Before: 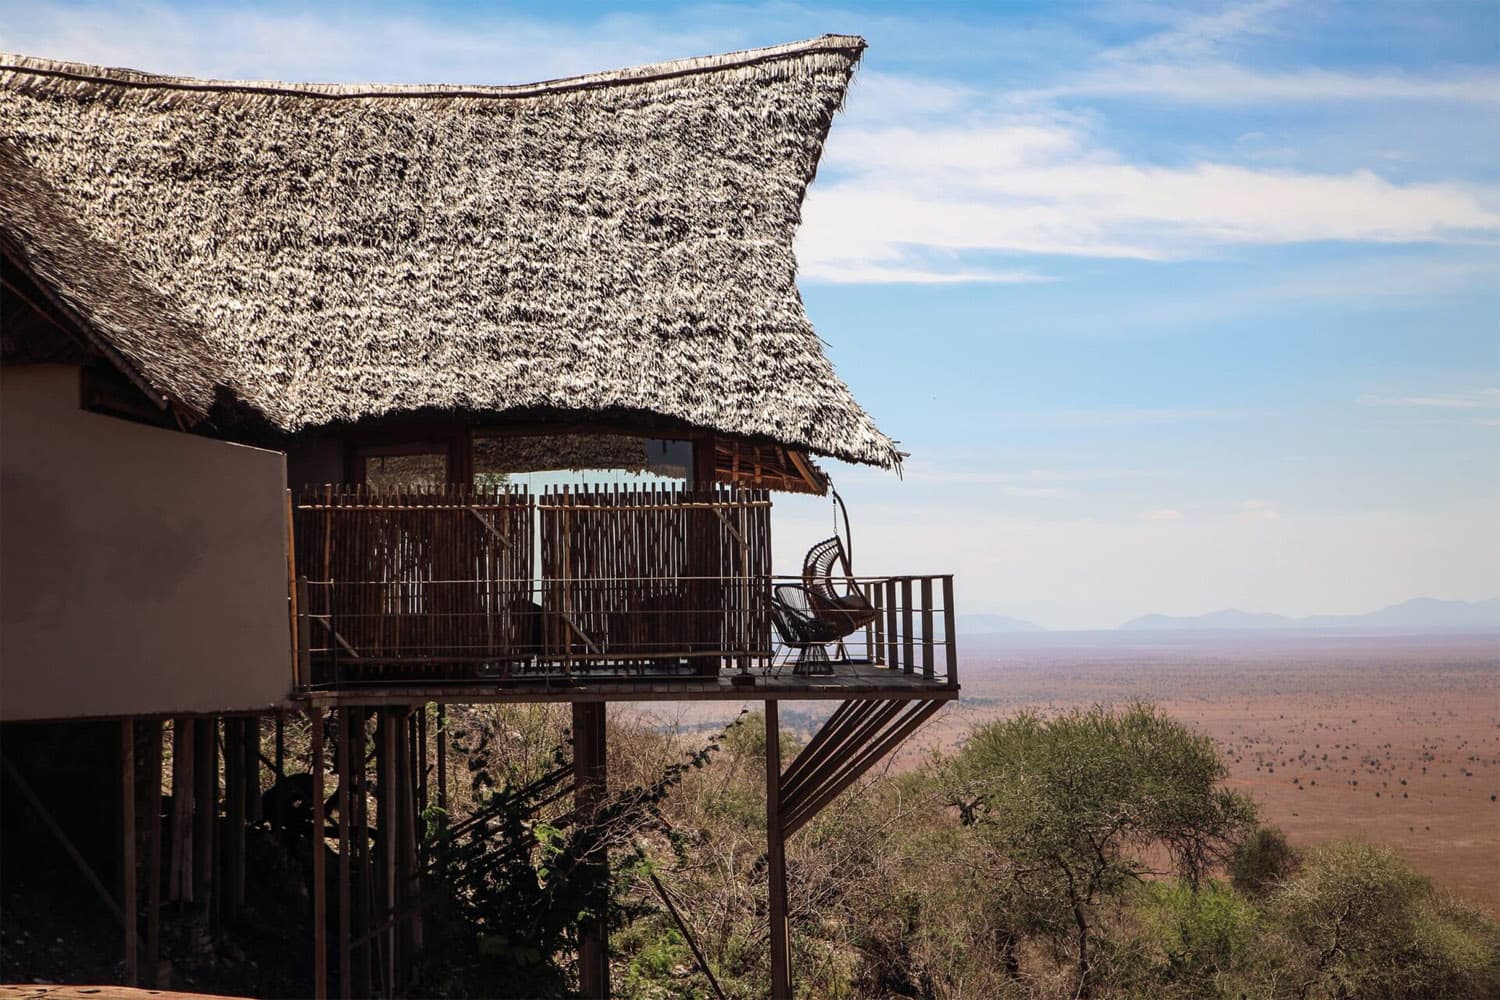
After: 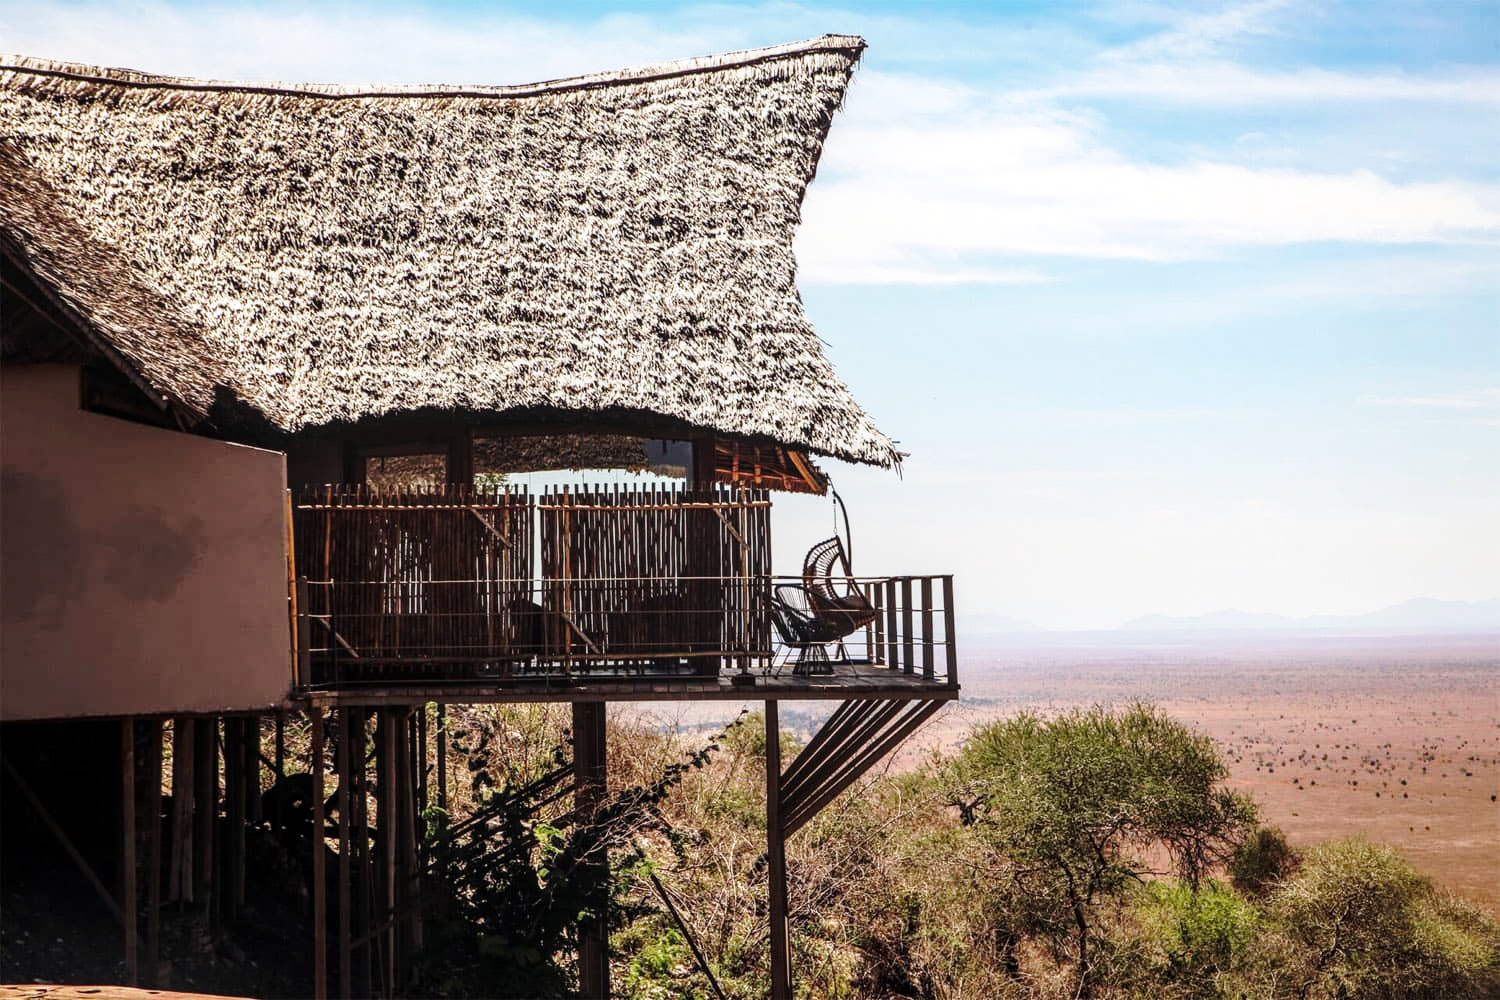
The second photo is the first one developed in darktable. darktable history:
local contrast: on, module defaults
base curve: curves: ch0 [(0, 0) (0.036, 0.037) (0.121, 0.228) (0.46, 0.76) (0.859, 0.983) (1, 1)], exposure shift 0.569, preserve colors none
